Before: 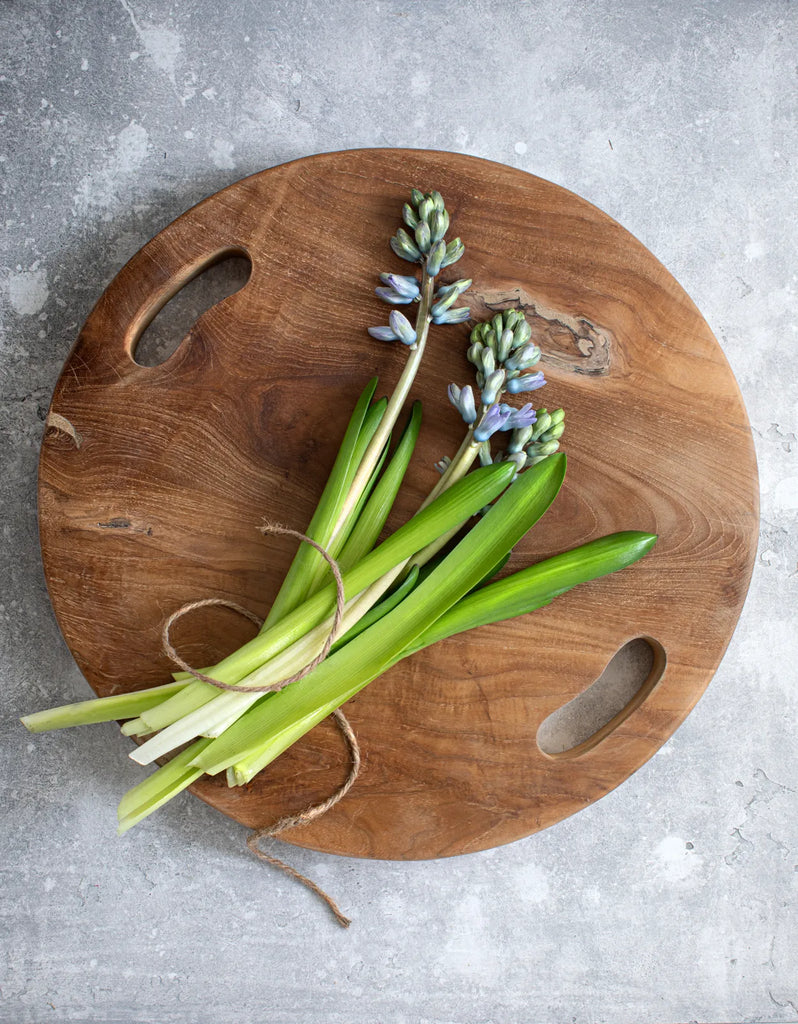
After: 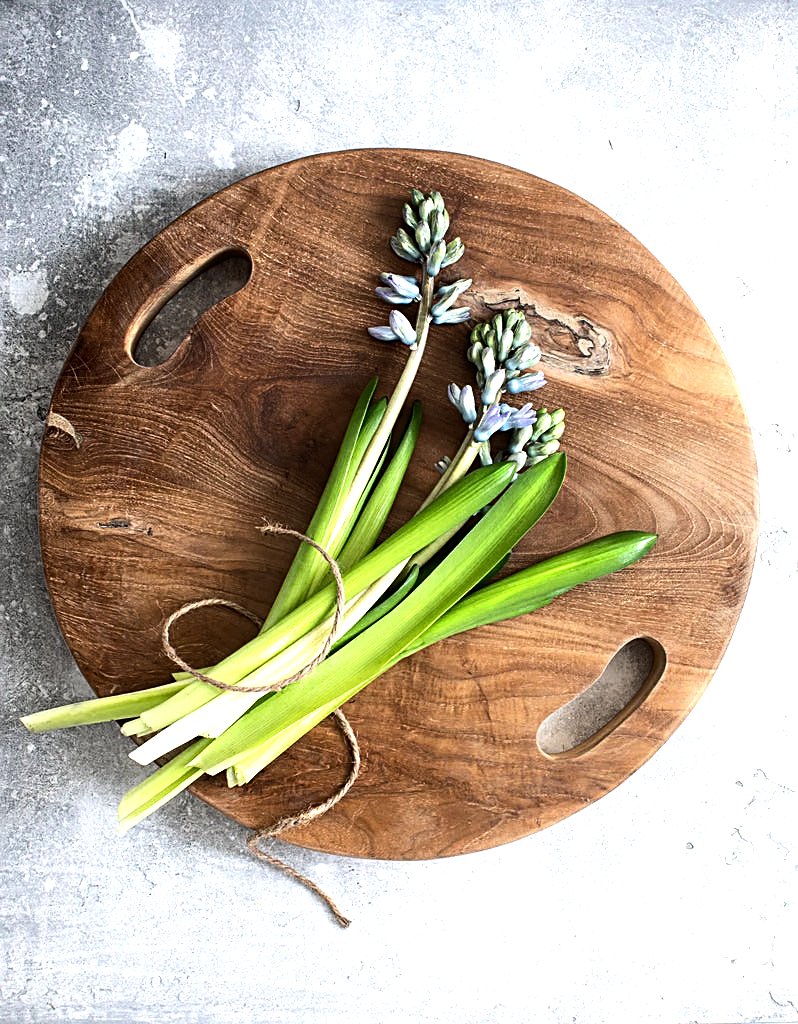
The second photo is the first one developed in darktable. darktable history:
sharpen: on, module defaults
tone equalizer: -8 EV -1.05 EV, -7 EV -0.988 EV, -6 EV -0.844 EV, -5 EV -0.583 EV, -3 EV 0.586 EV, -2 EV 0.851 EV, -1 EV 0.993 EV, +0 EV 1.07 EV, edges refinement/feathering 500, mask exposure compensation -1.57 EV, preserve details no
